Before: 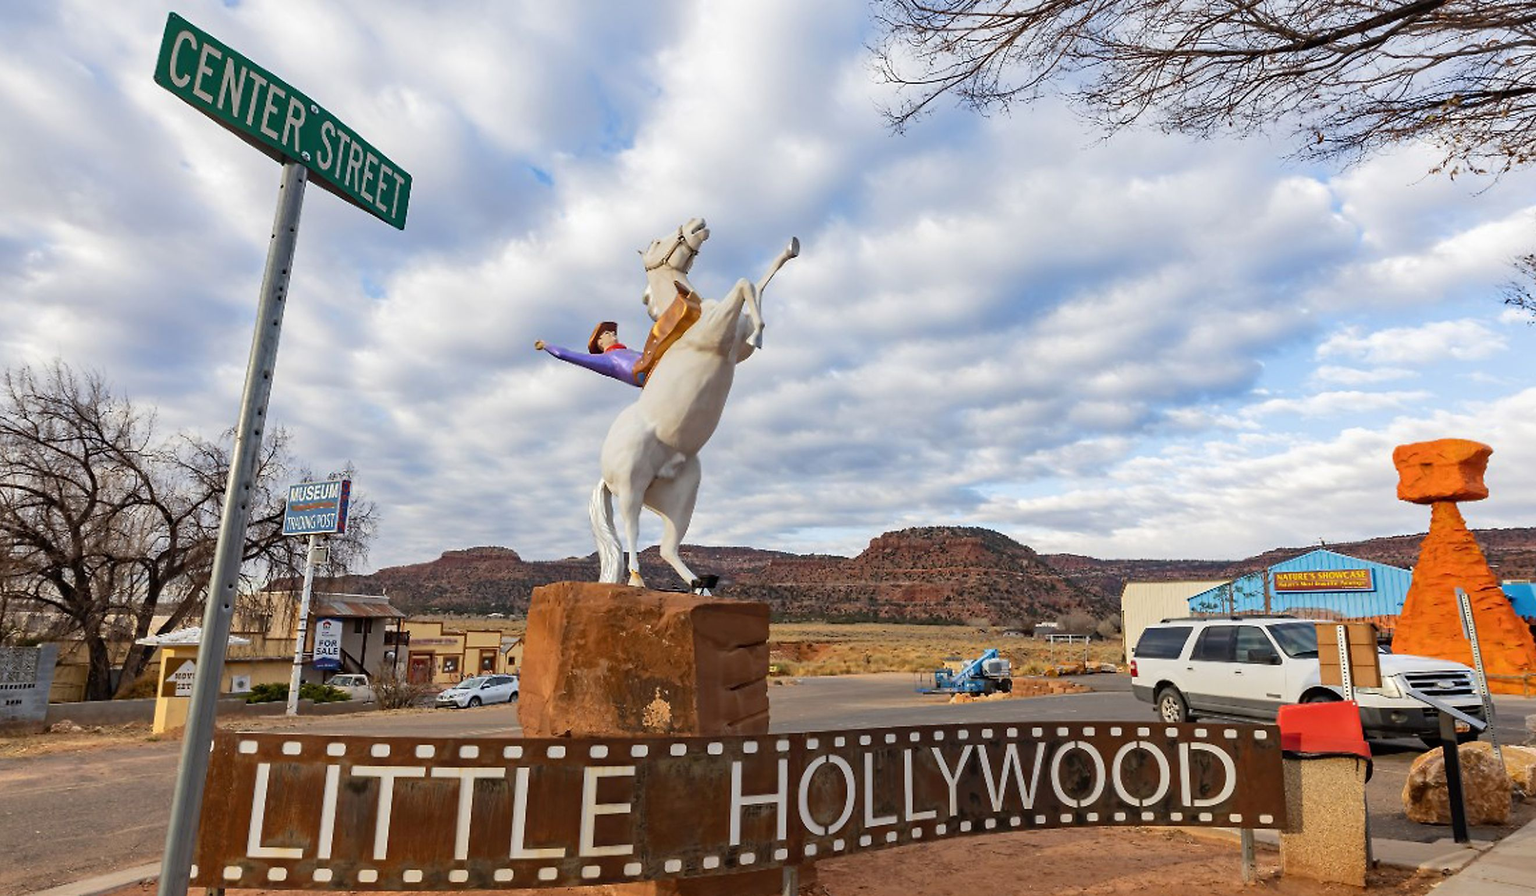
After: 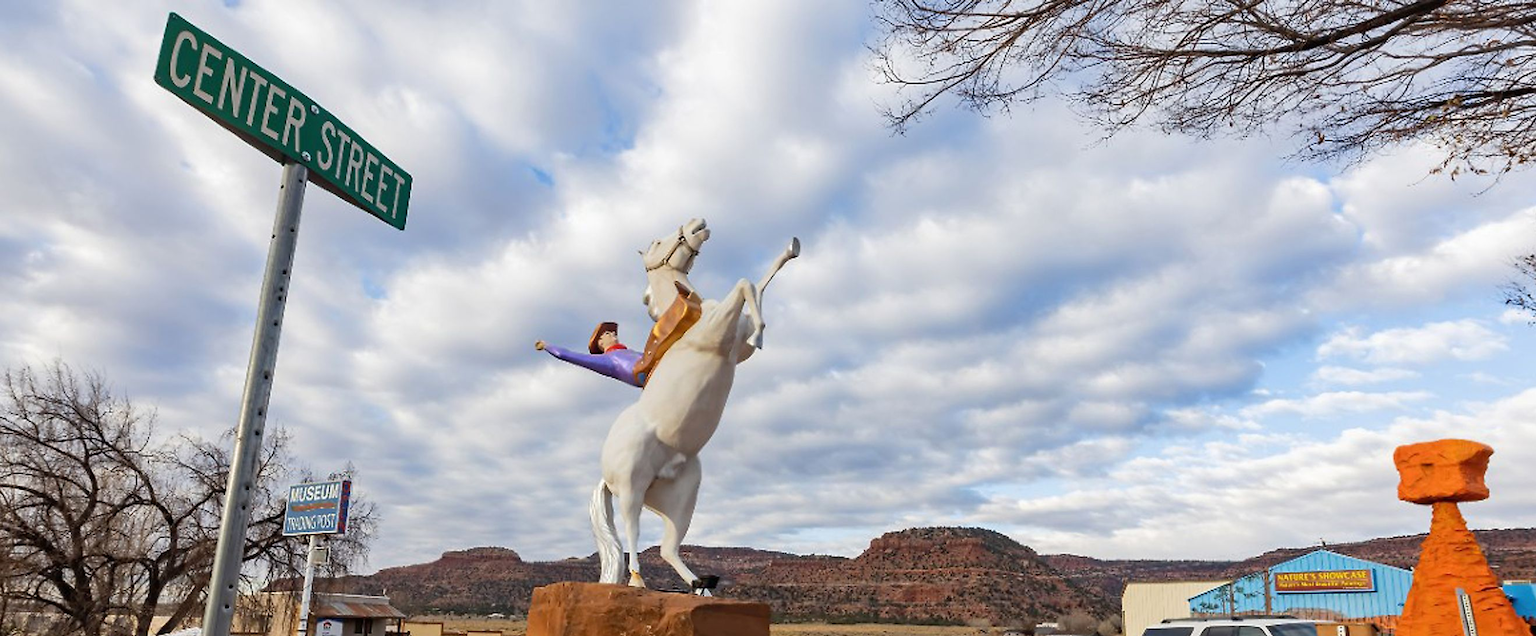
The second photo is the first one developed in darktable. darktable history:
crop: bottom 28.932%
